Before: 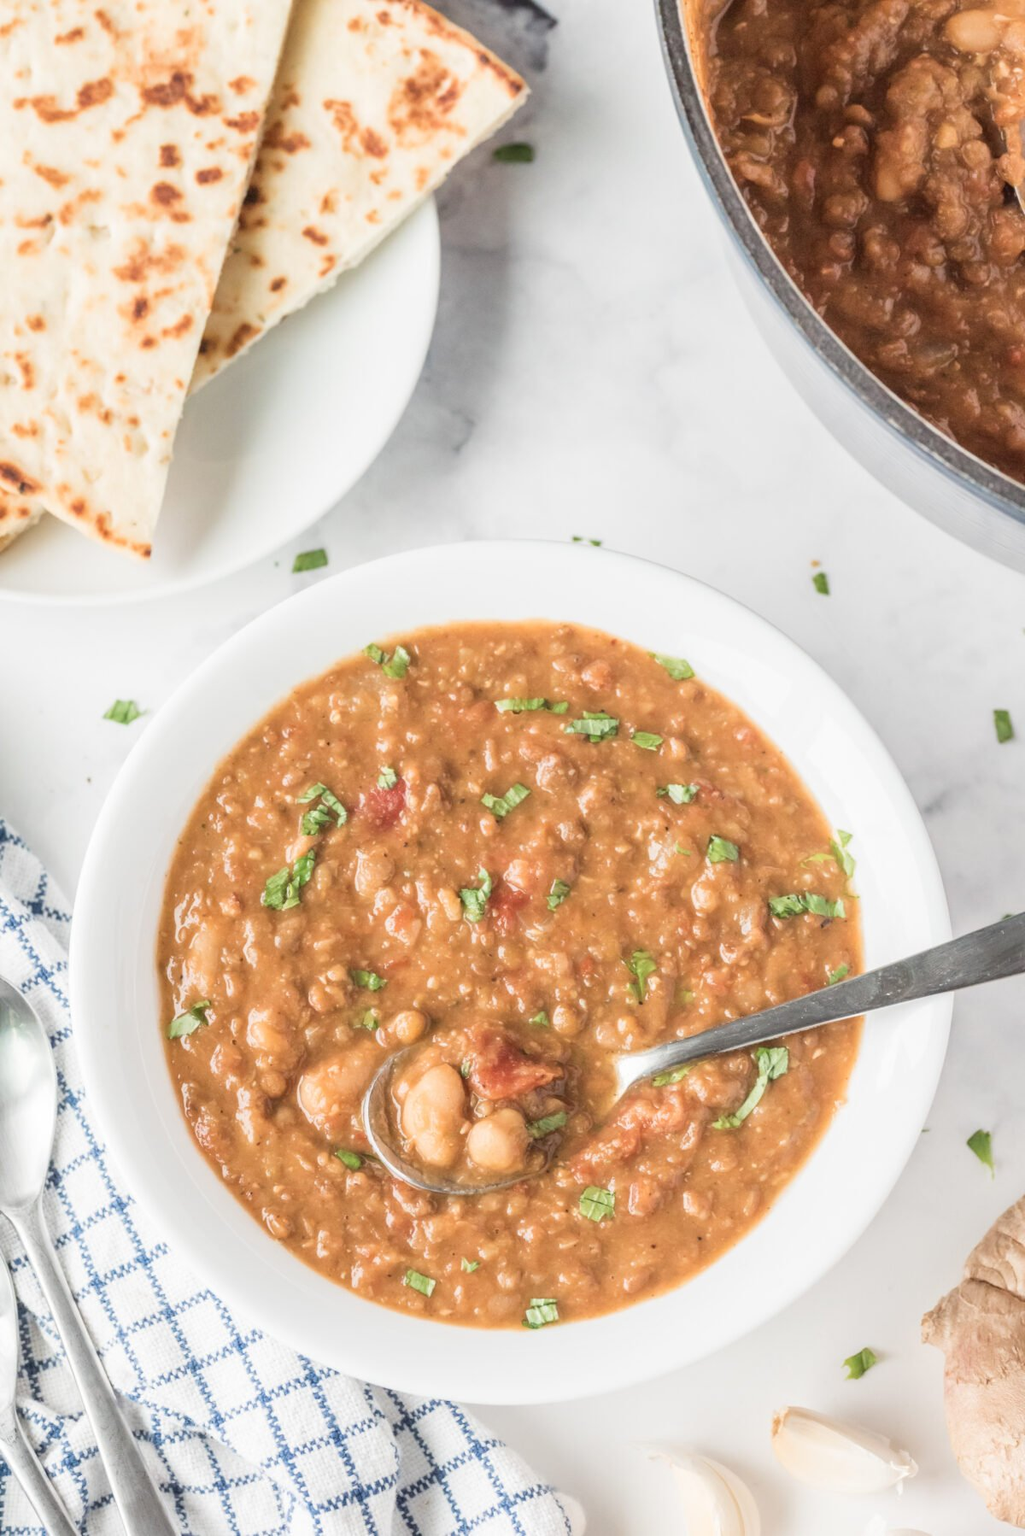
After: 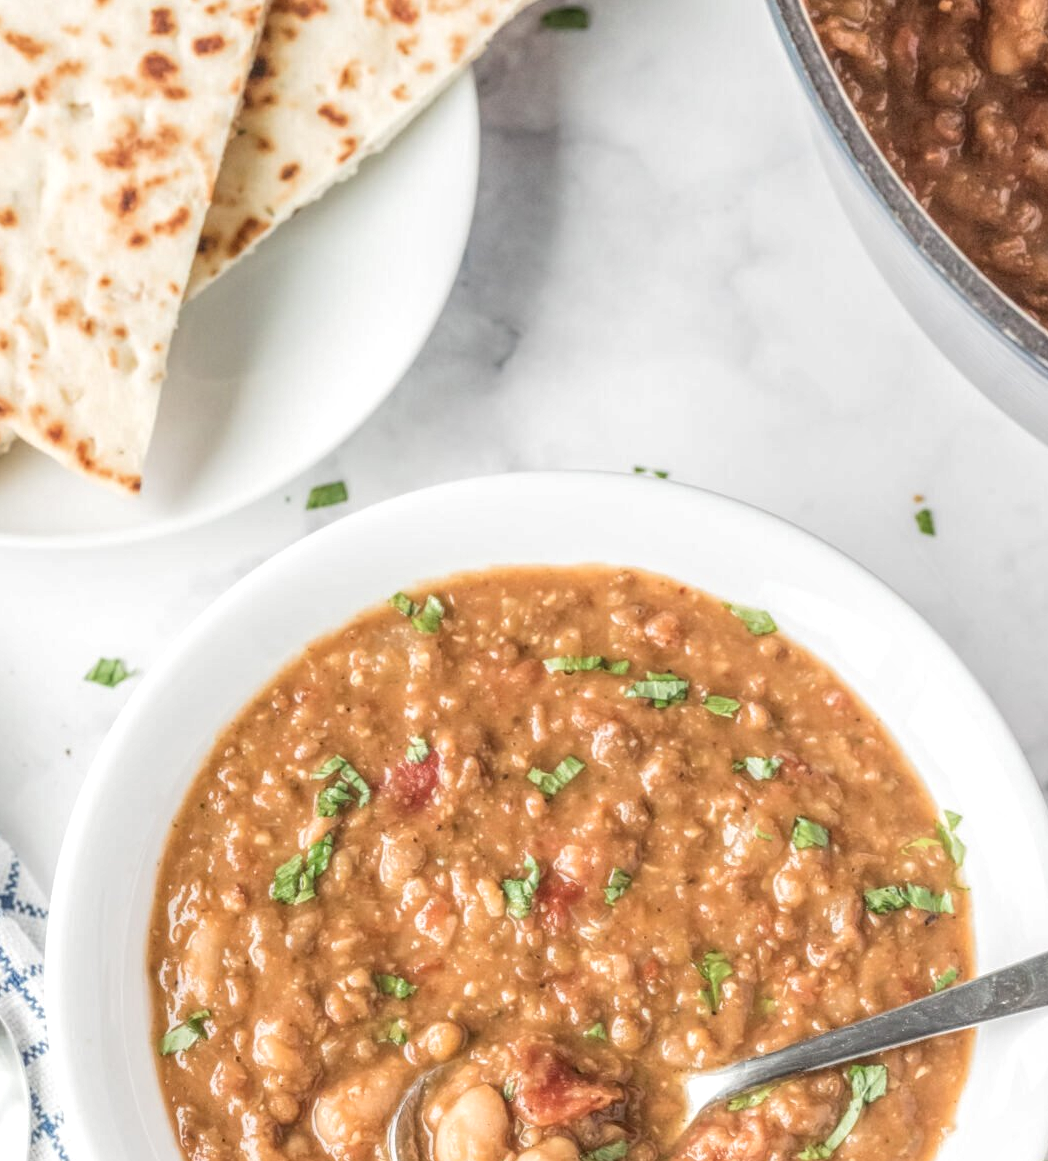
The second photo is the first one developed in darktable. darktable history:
local contrast: highlights 74%, shadows 55%, detail 176%, midtone range 0.207
crop: left 3.015%, top 8.969%, right 9.647%, bottom 26.457%
